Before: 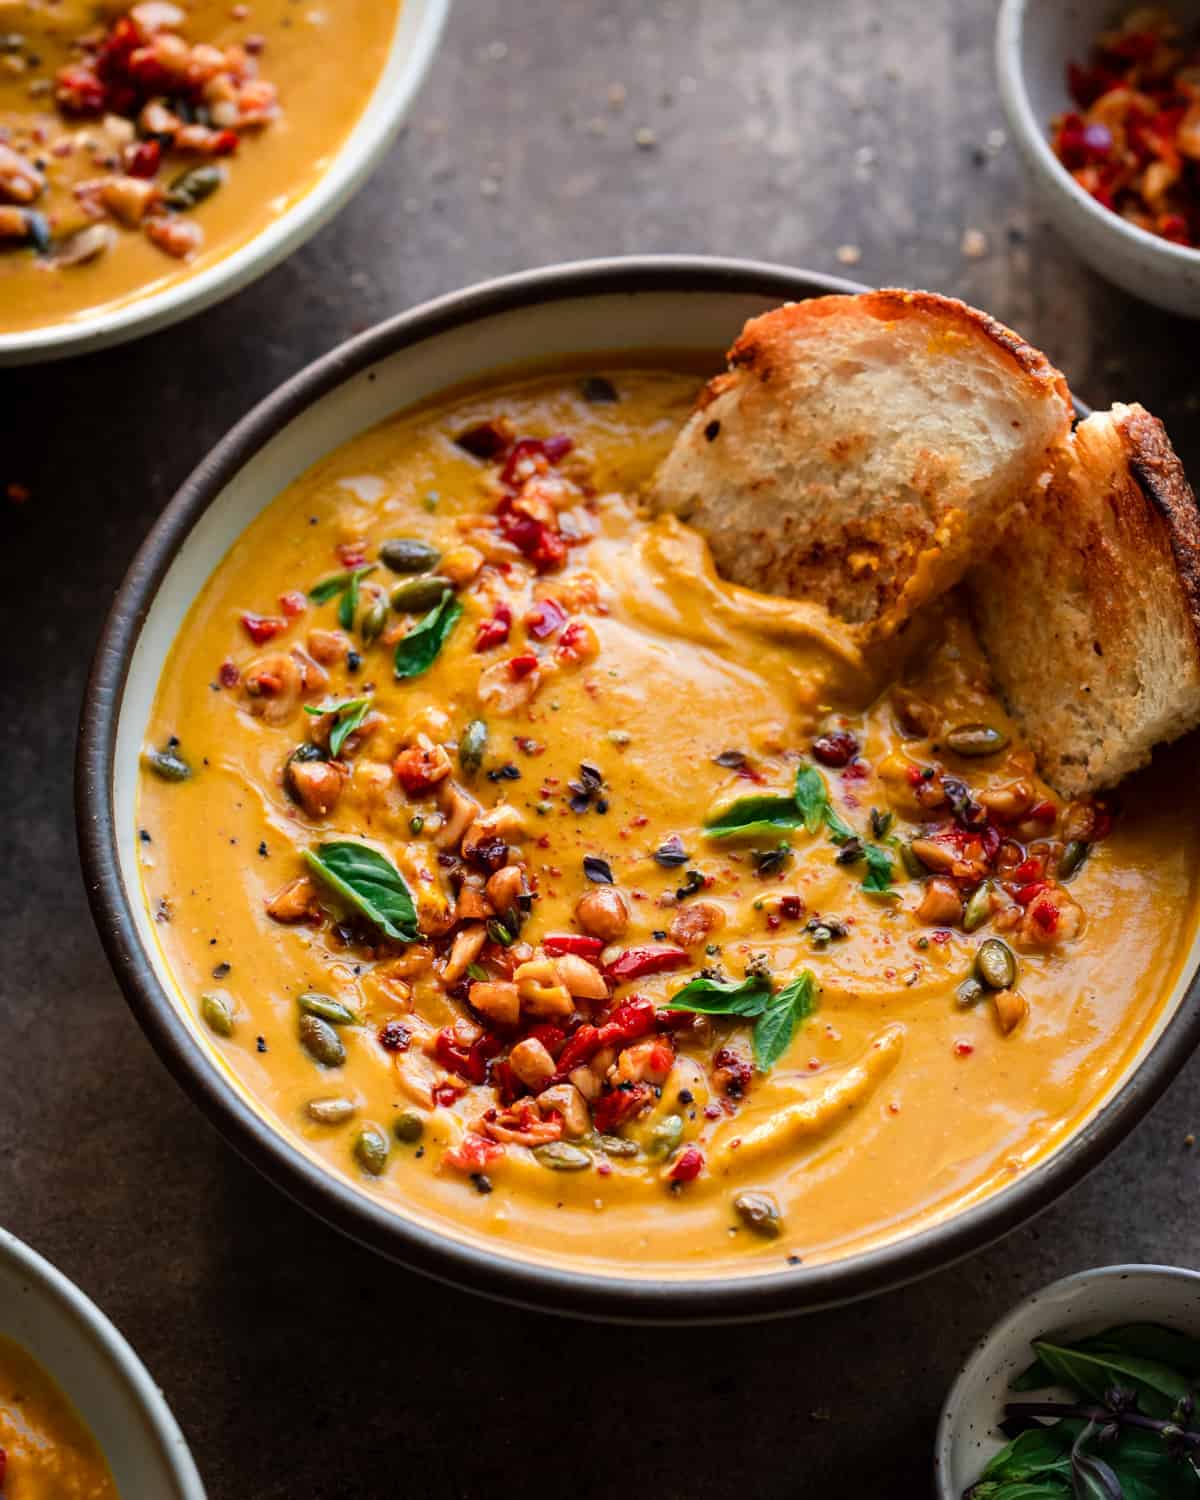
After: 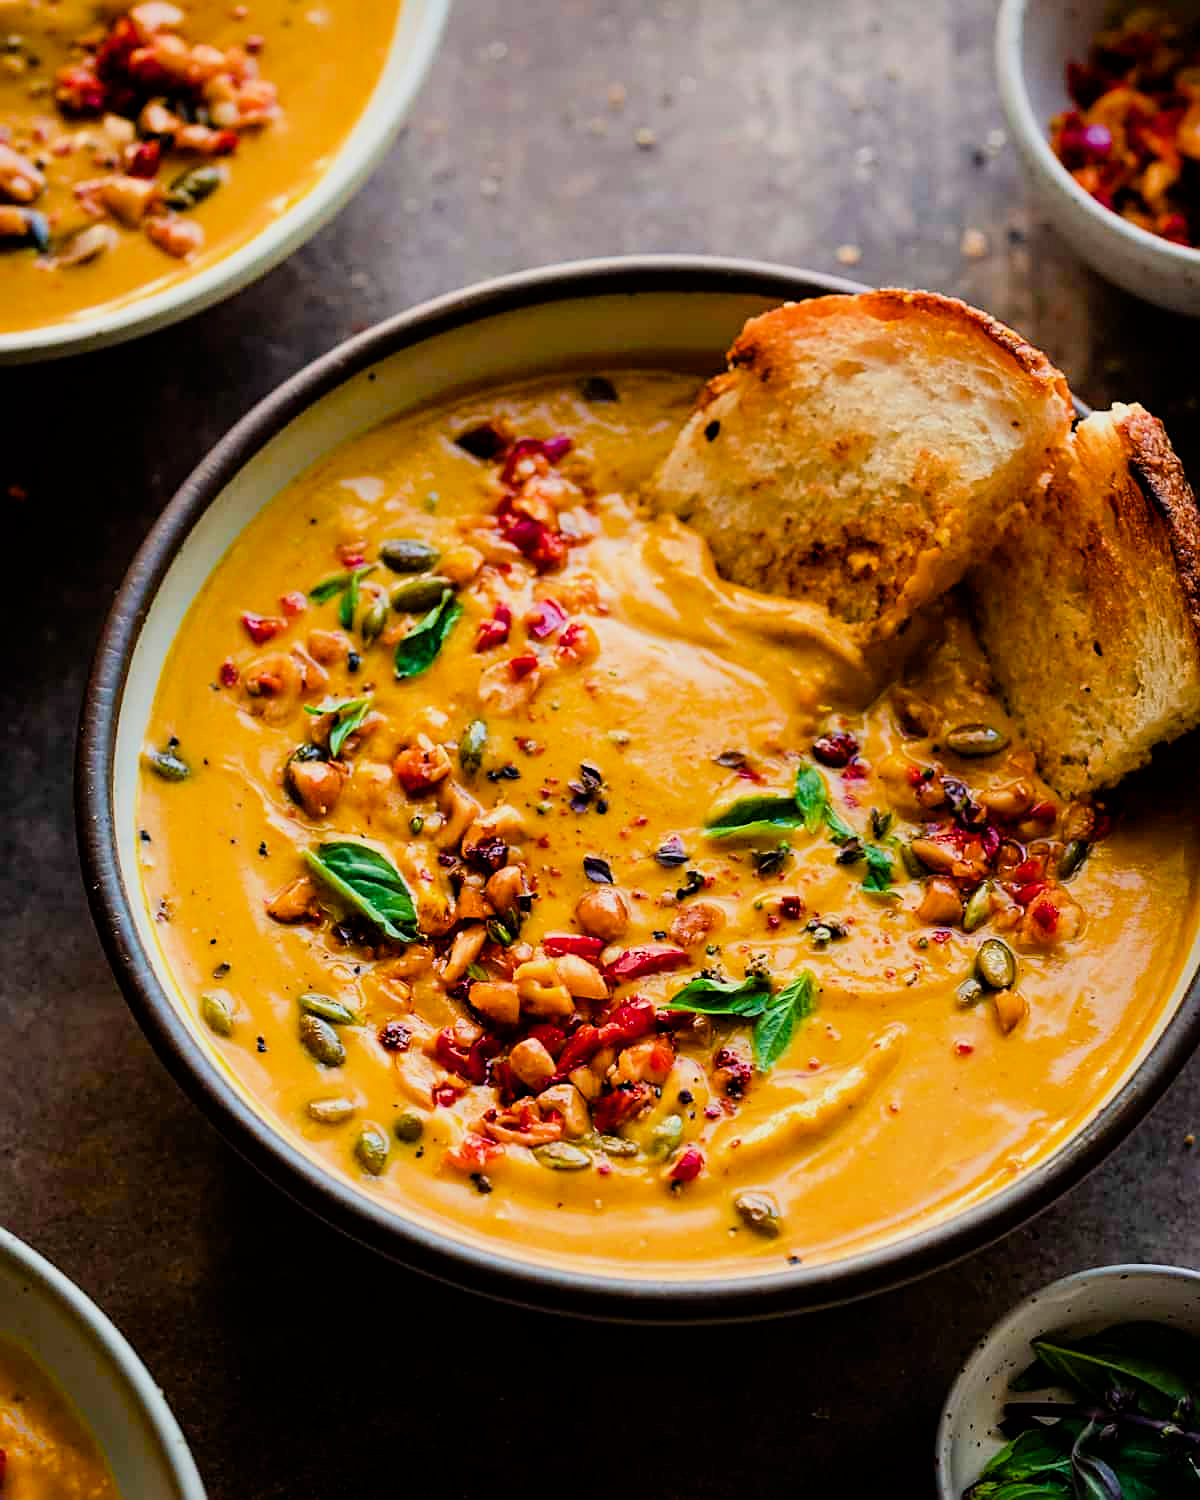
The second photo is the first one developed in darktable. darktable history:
sharpen: on, module defaults
color balance rgb: highlights gain › luminance 5.657%, highlights gain › chroma 1.209%, highlights gain › hue 92.42°, perceptual saturation grading › global saturation 20%, perceptual saturation grading › highlights -25.342%, perceptual saturation grading › shadows 50.44%, perceptual brilliance grading › global brilliance 10.843%, global vibrance 20%
filmic rgb: black relative exposure -7.65 EV, white relative exposure 4.56 EV, hardness 3.61, contrast 0.996, color science v6 (2022)
